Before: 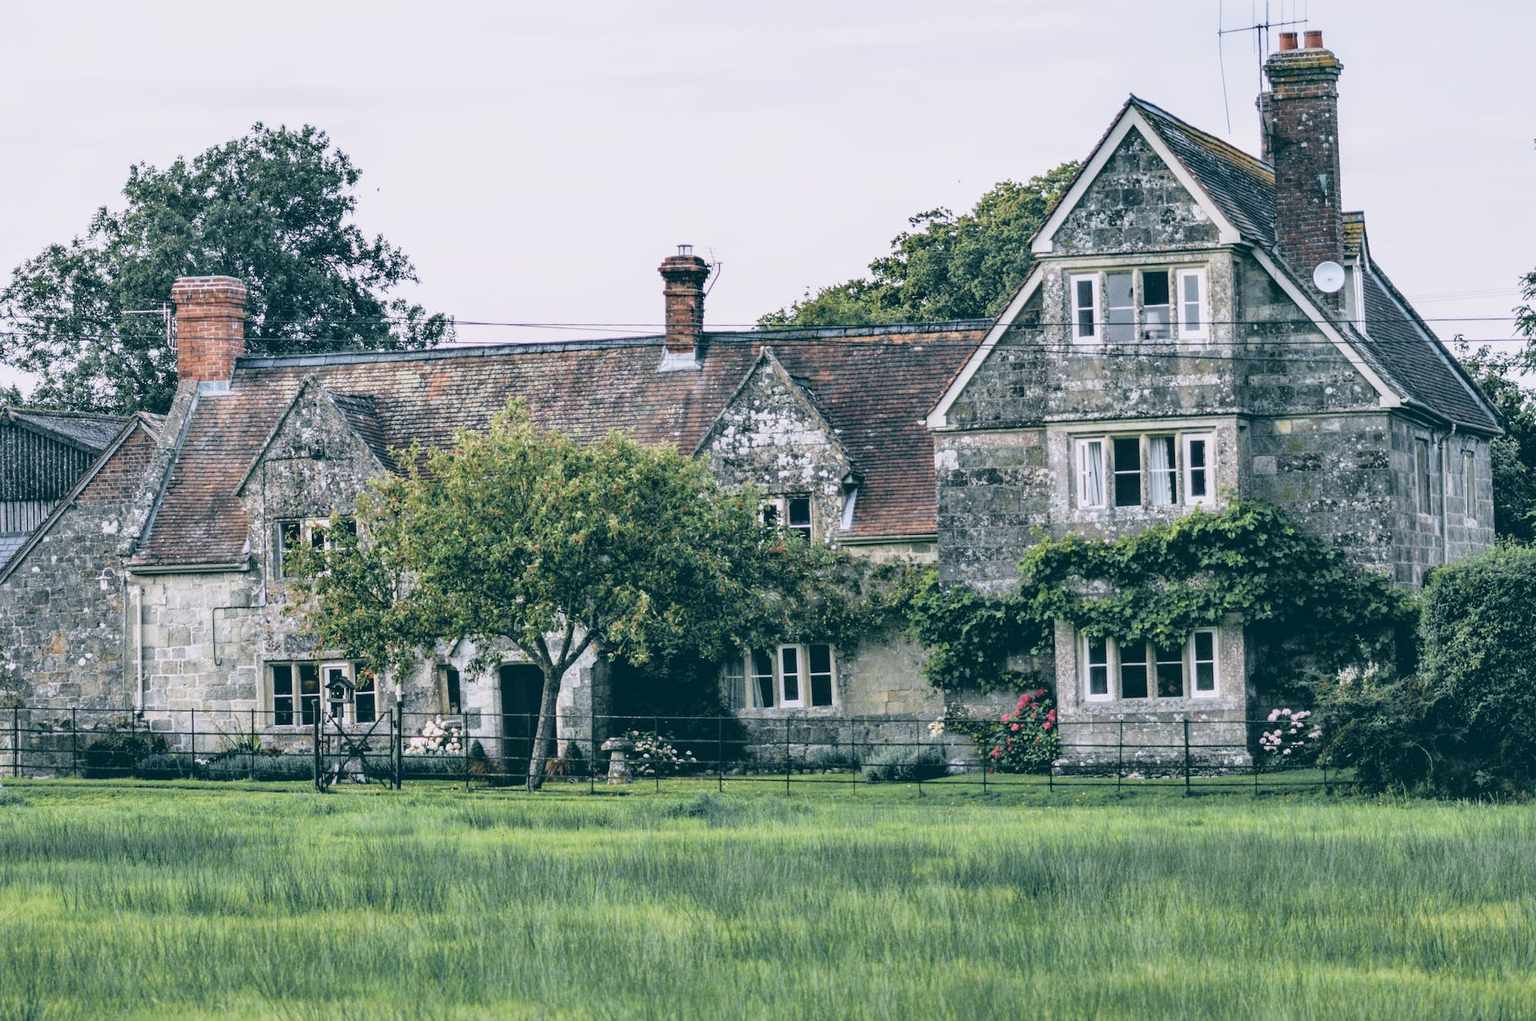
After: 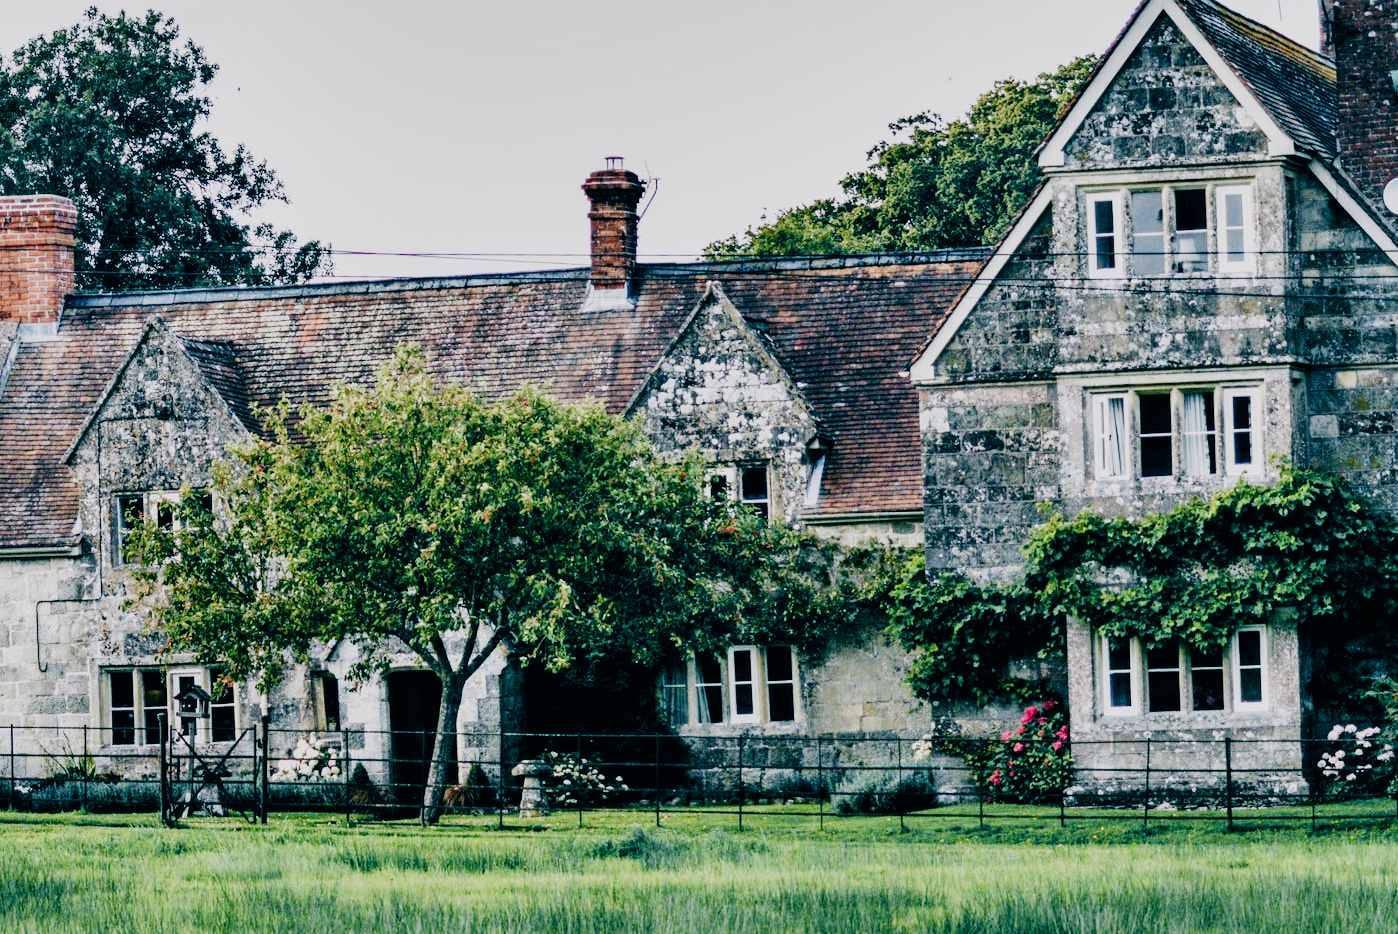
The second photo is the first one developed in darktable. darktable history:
tone equalizer: edges refinement/feathering 500, mask exposure compensation -1.57 EV, preserve details no
shadows and highlights: radius 136.2, soften with gaussian
crop and rotate: left 11.937%, top 11.471%, right 13.665%, bottom 13.74%
filmic rgb: black relative exposure -5.13 EV, white relative exposure 3.97 EV, hardness 2.9, contrast 1.496, preserve chrominance no, color science v5 (2021), contrast in shadows safe, contrast in highlights safe
contrast brightness saturation: contrast 0.116, brightness -0.118, saturation 0.205
exposure: exposure 0.189 EV, compensate exposure bias true, compensate highlight preservation false
